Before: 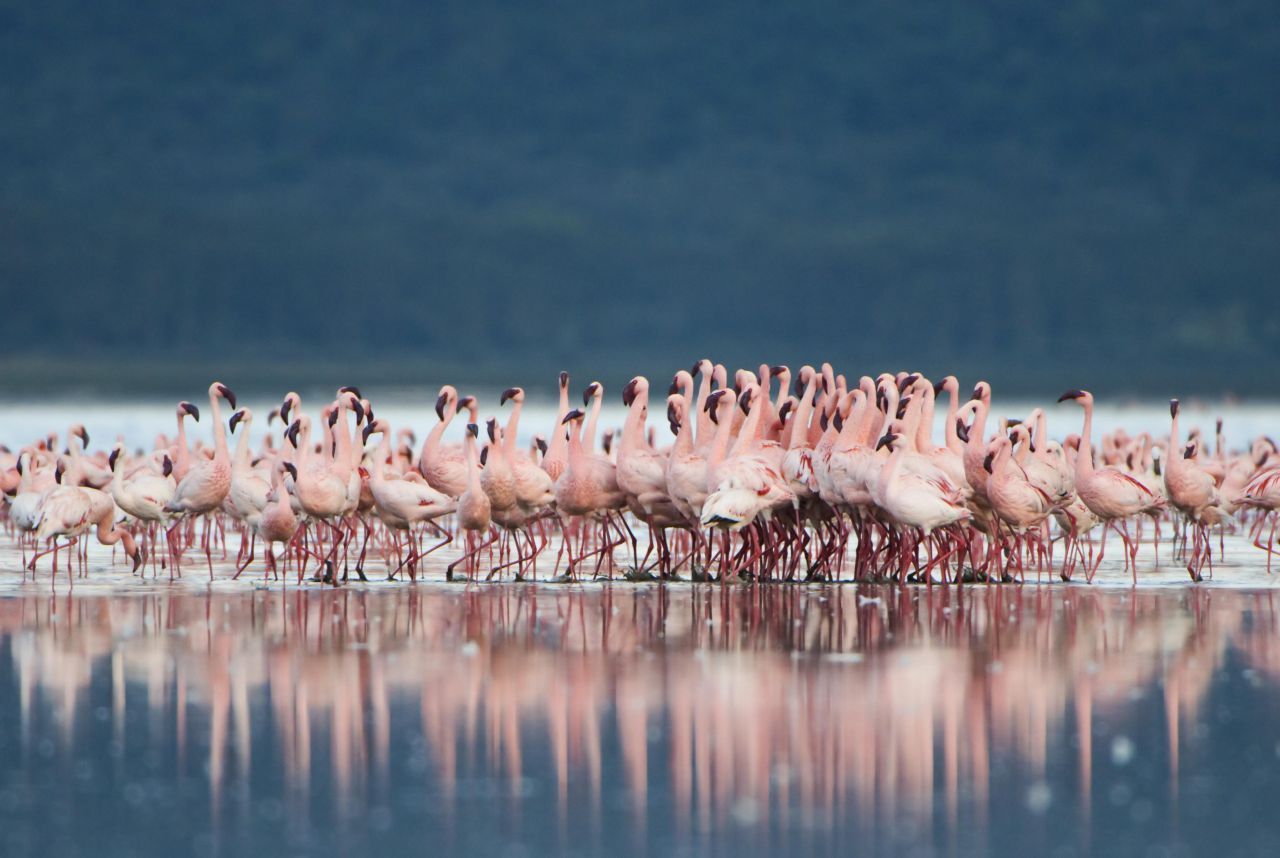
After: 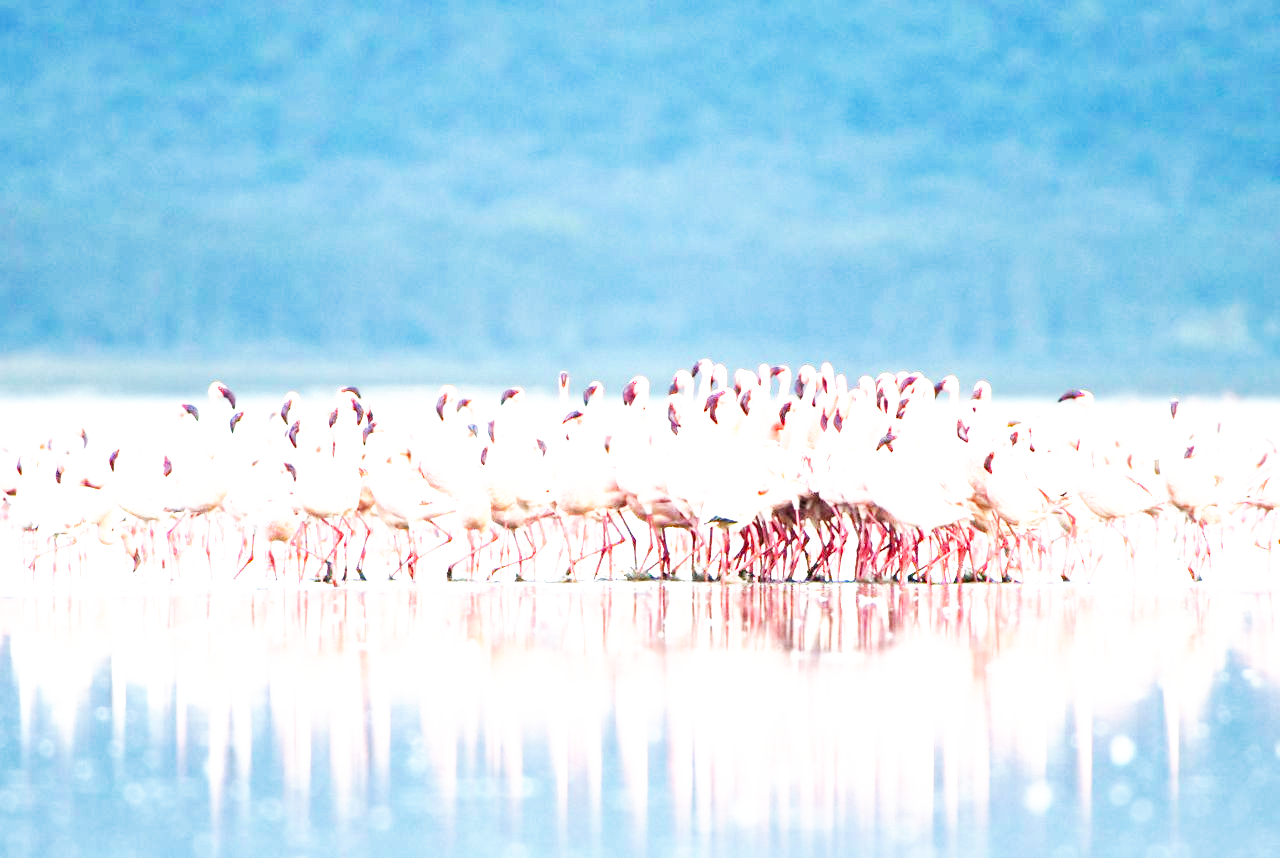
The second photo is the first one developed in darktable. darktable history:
base curve: curves: ch0 [(0, 0) (0.007, 0.004) (0.027, 0.03) (0.046, 0.07) (0.207, 0.54) (0.442, 0.872) (0.673, 0.972) (1, 1)], preserve colors none
exposure: black level correction 0.001, exposure 1.733 EV, compensate highlight preservation false
